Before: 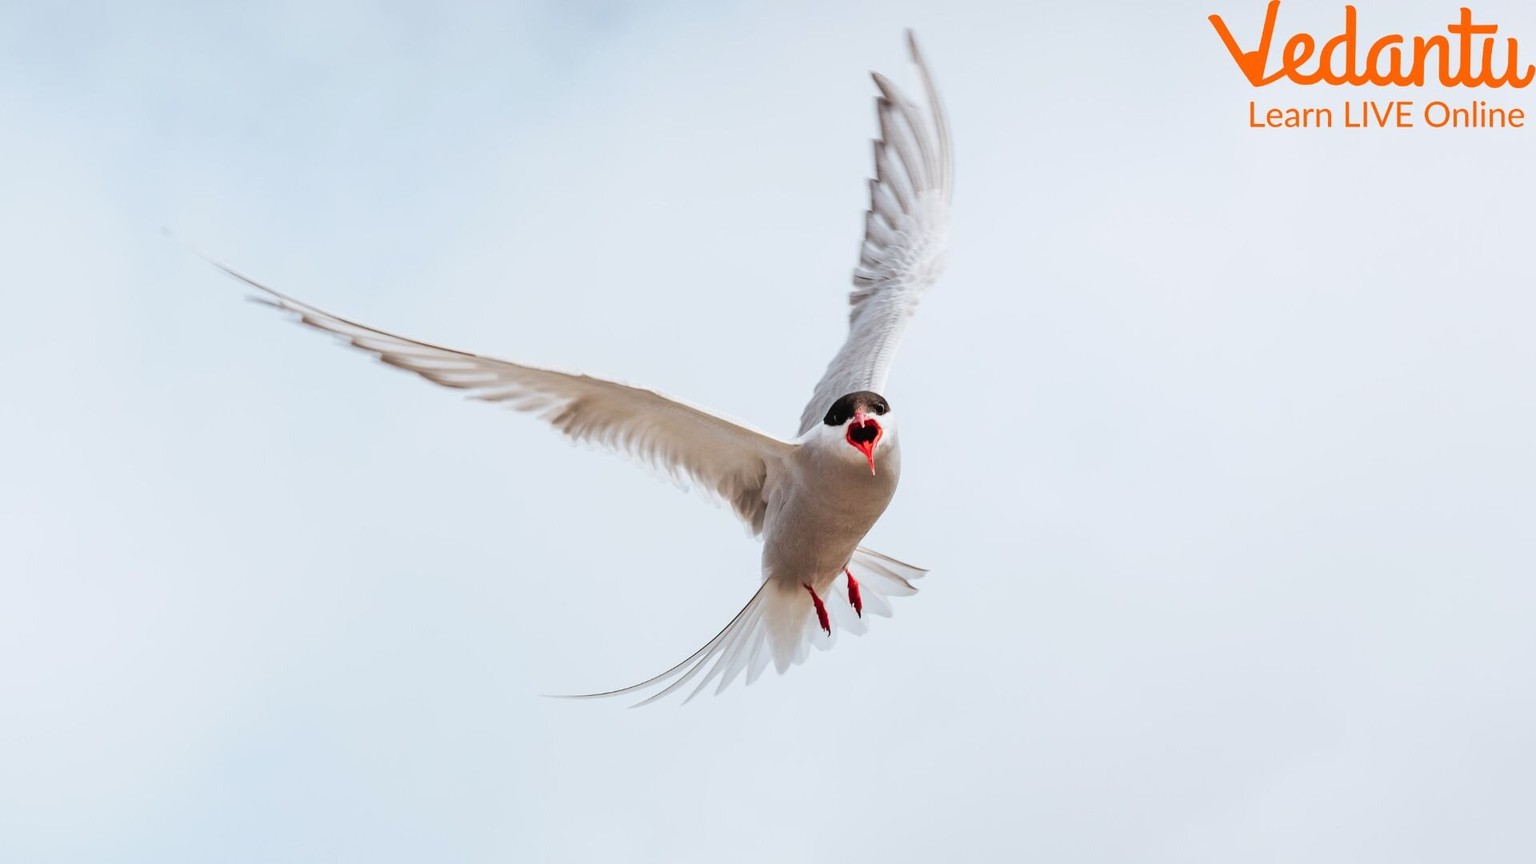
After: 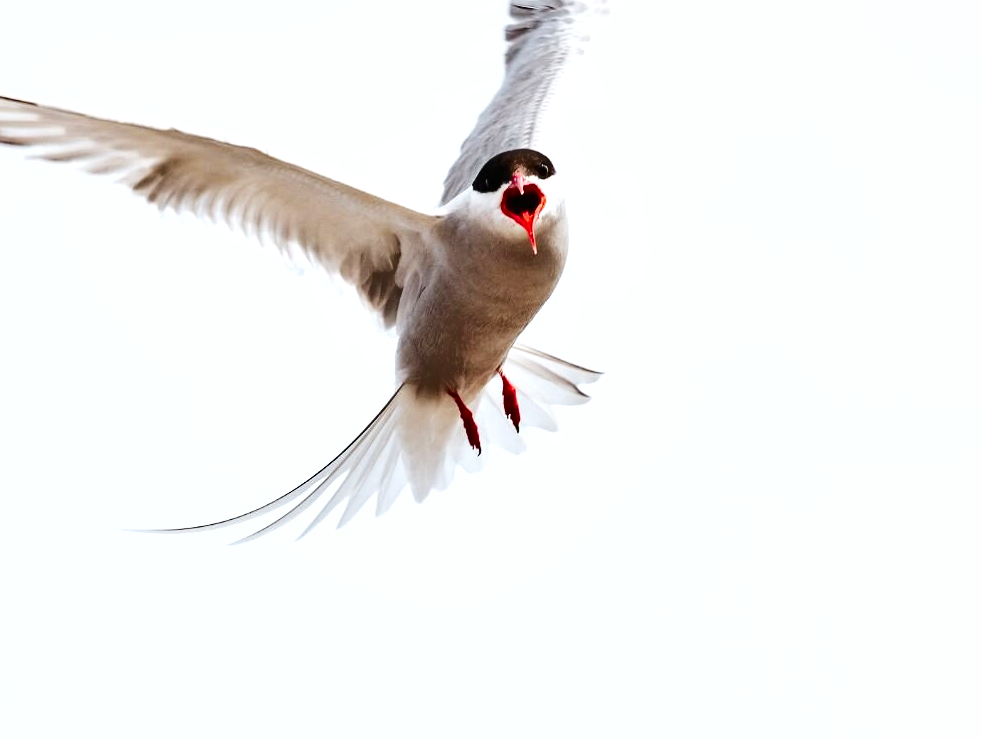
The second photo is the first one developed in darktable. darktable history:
exposure: black level correction 0, exposure 0.498 EV, compensate highlight preservation false
tone curve: curves: ch0 [(0, 0) (0.004, 0.001) (0.133, 0.112) (0.325, 0.362) (0.832, 0.893) (1, 1)], preserve colors none
crop and rotate: left 29.025%, top 31.483%, right 19.837%
shadows and highlights: shadows 59.64, soften with gaussian
